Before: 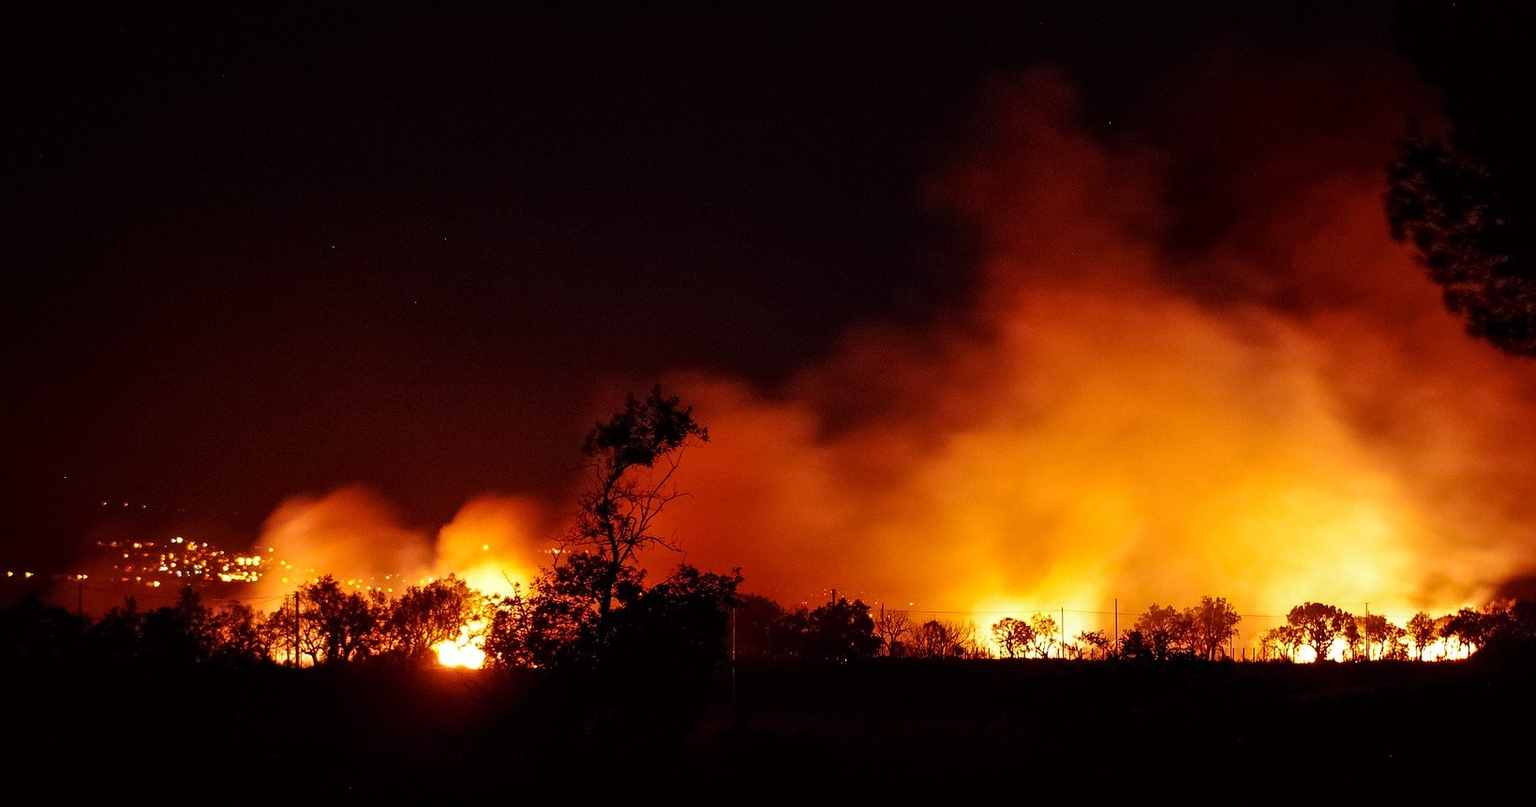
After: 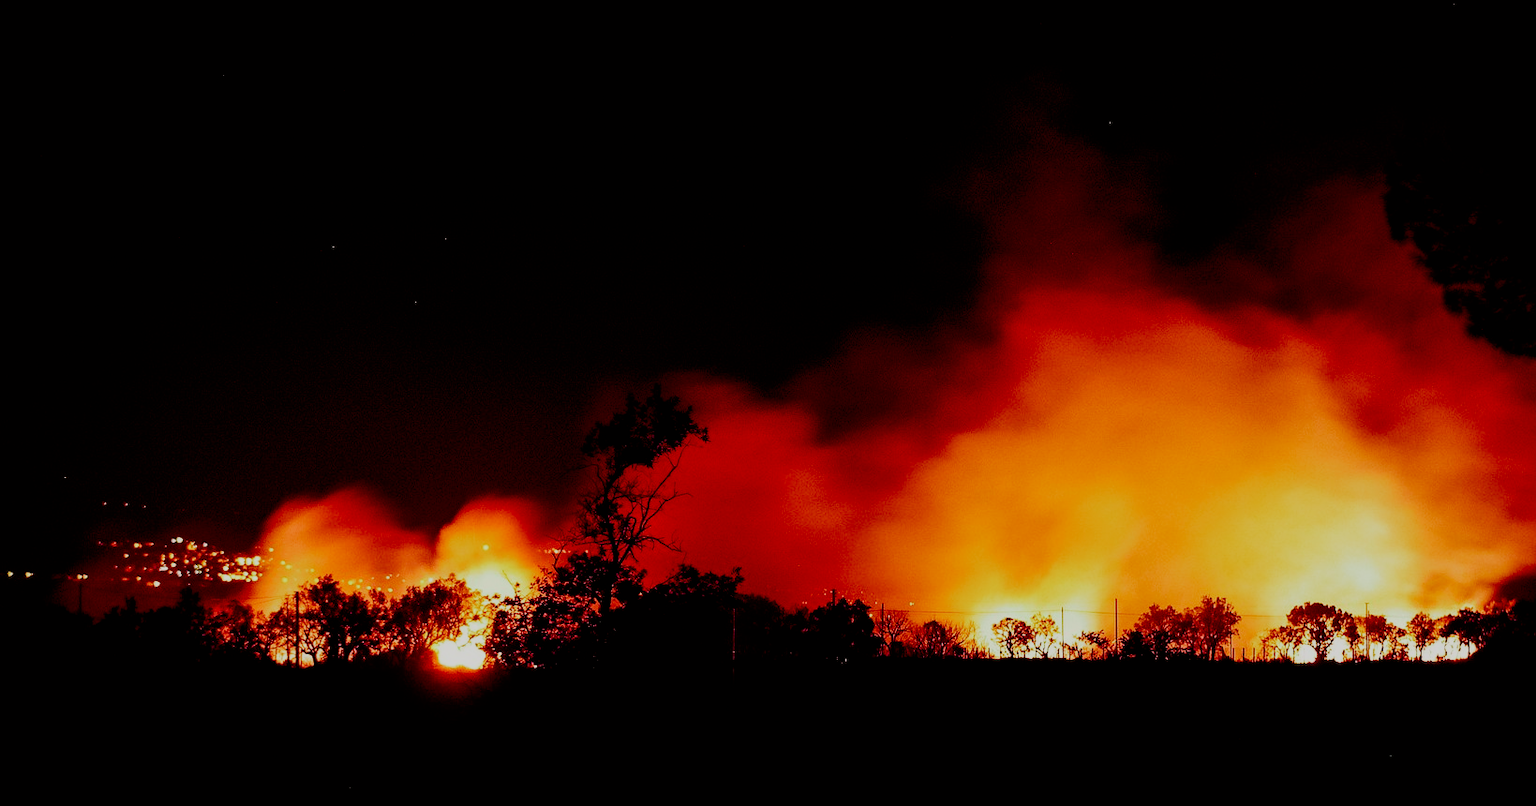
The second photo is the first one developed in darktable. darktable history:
filmic rgb: black relative exposure -7.65 EV, white relative exposure 4.56 EV, hardness 3.61, preserve chrominance no, color science v5 (2021)
tone curve: curves: ch0 [(0, 0) (0.068, 0.012) (0.183, 0.089) (0.341, 0.283) (0.547, 0.532) (0.828, 0.815) (1, 0.983)]; ch1 [(0, 0) (0.23, 0.166) (0.34, 0.308) (0.371, 0.337) (0.429, 0.411) (0.477, 0.462) (0.499, 0.498) (0.529, 0.537) (0.559, 0.582) (0.743, 0.798) (1, 1)]; ch2 [(0, 0) (0.431, 0.414) (0.498, 0.503) (0.524, 0.528) (0.568, 0.546) (0.6, 0.597) (0.634, 0.645) (0.728, 0.742) (1, 1)], color space Lab, independent channels, preserve colors none
